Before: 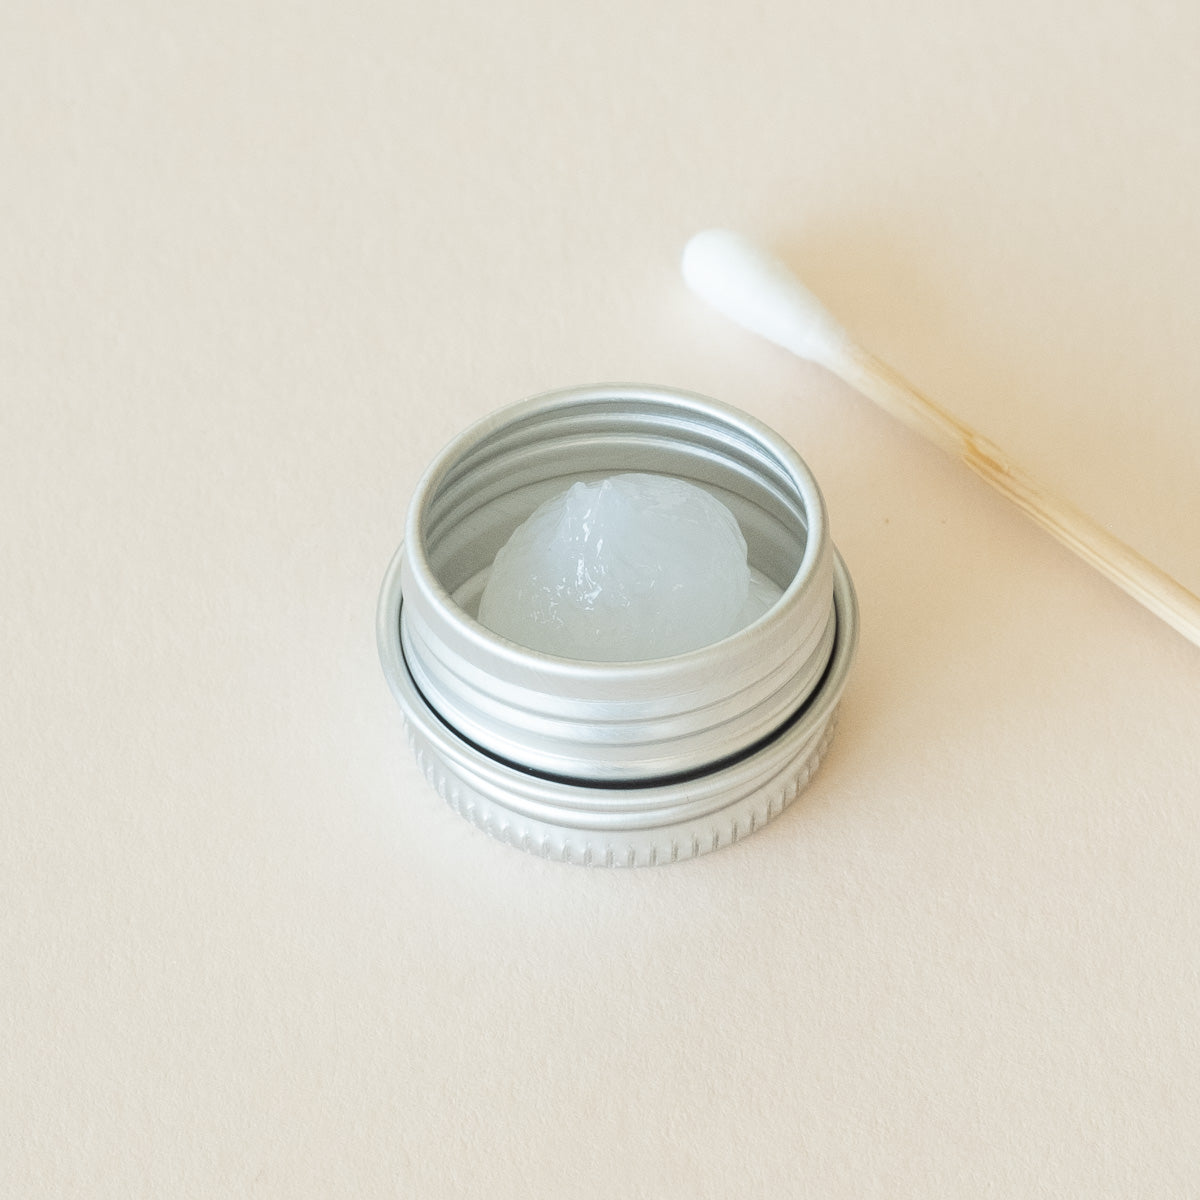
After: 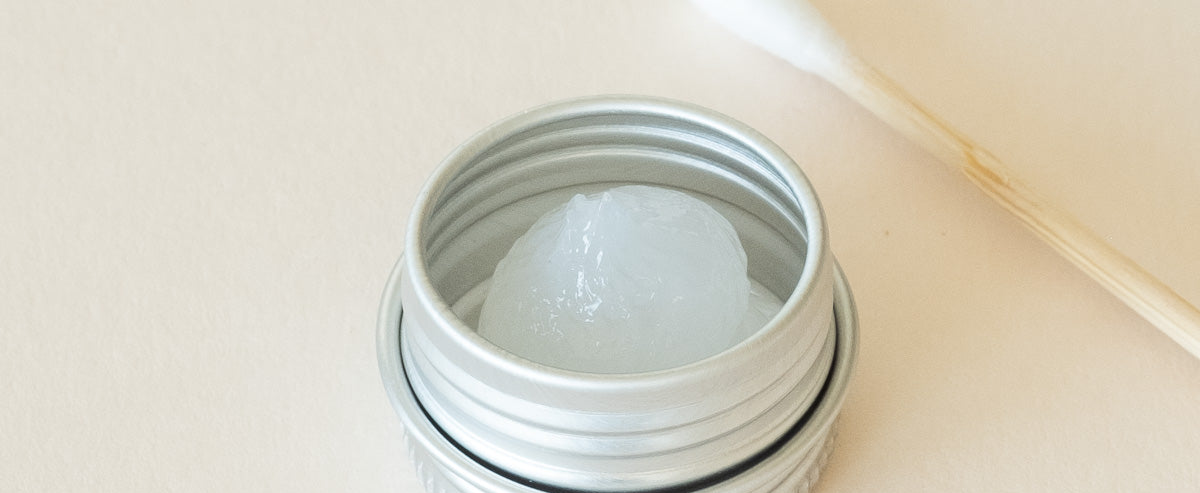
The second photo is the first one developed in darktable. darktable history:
crop and rotate: top 24.073%, bottom 34.803%
